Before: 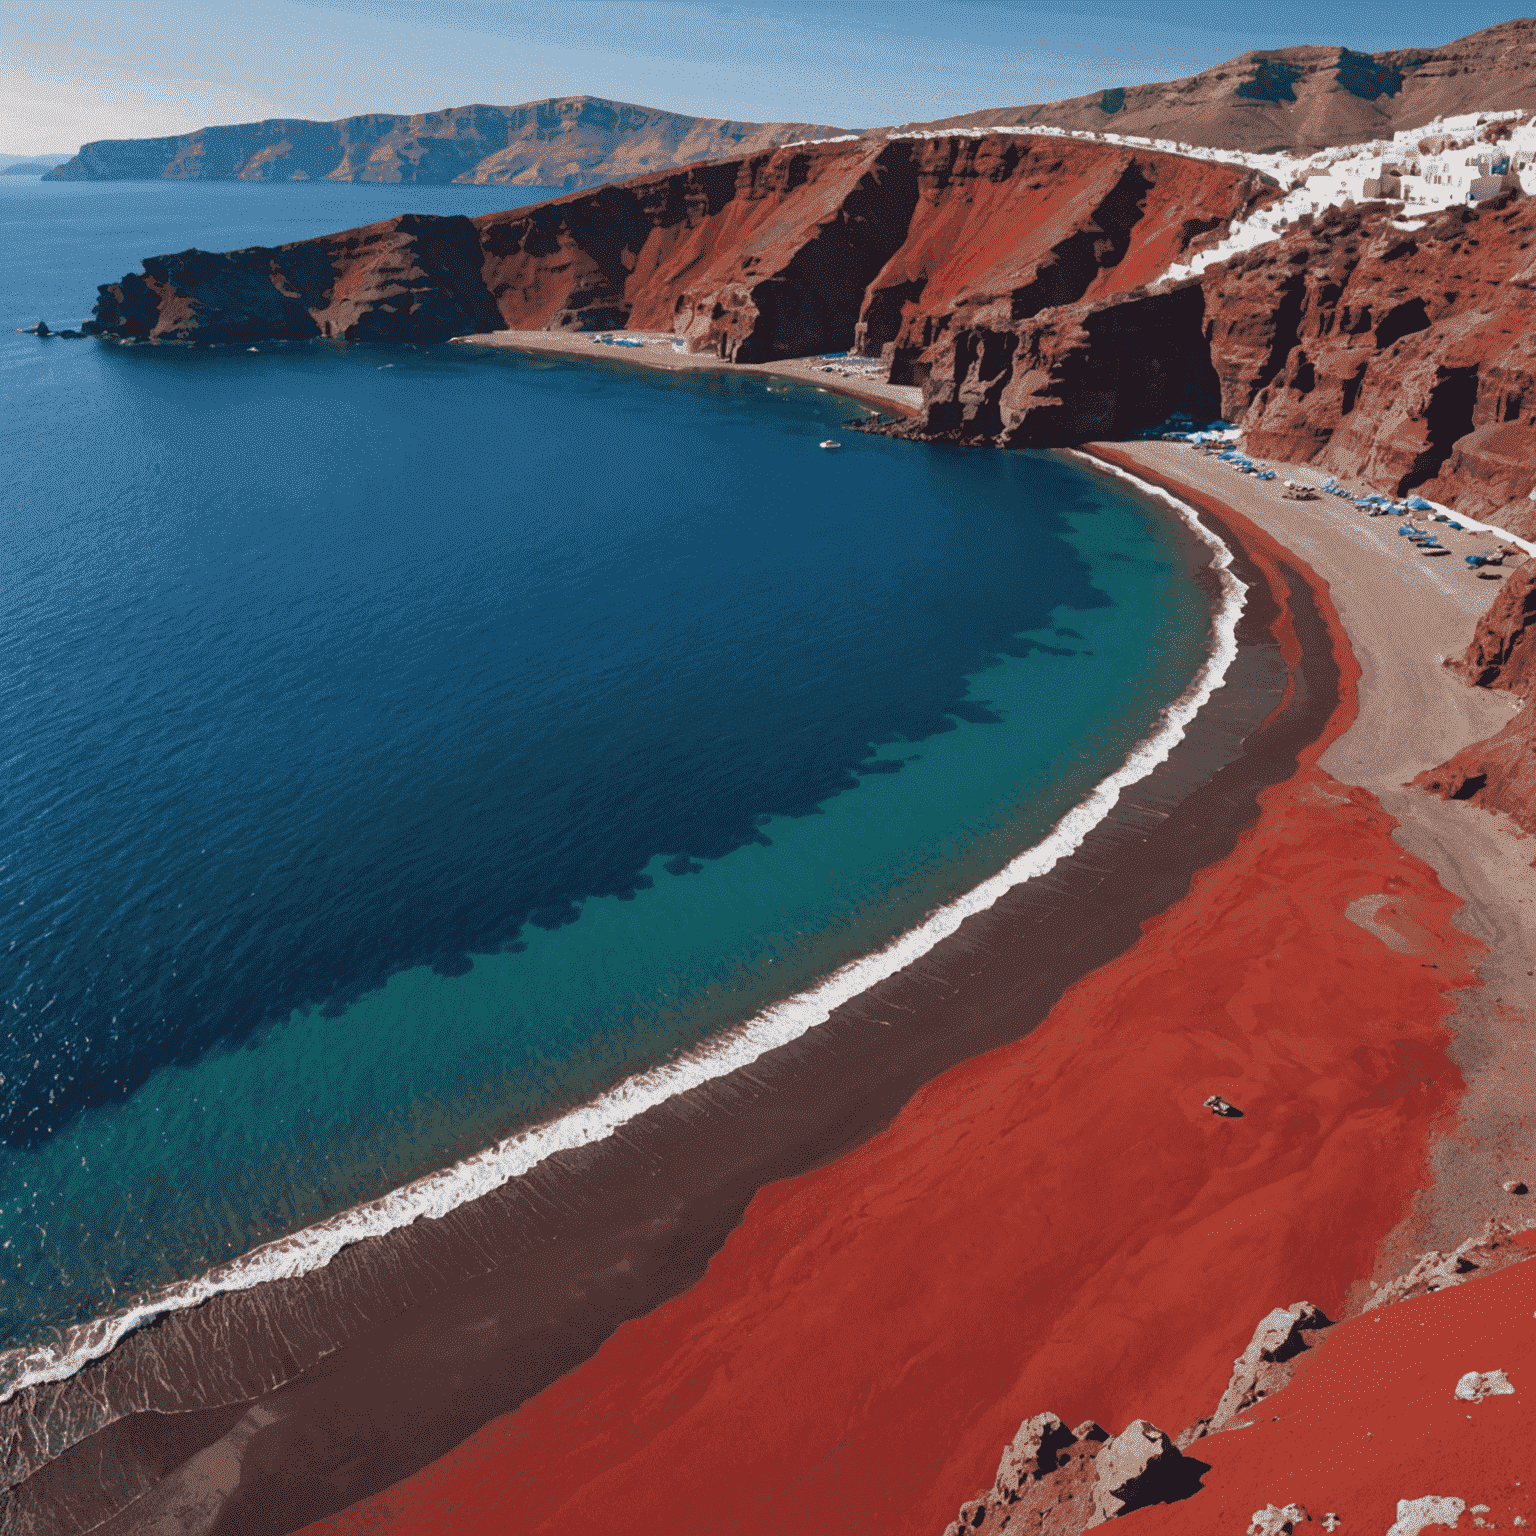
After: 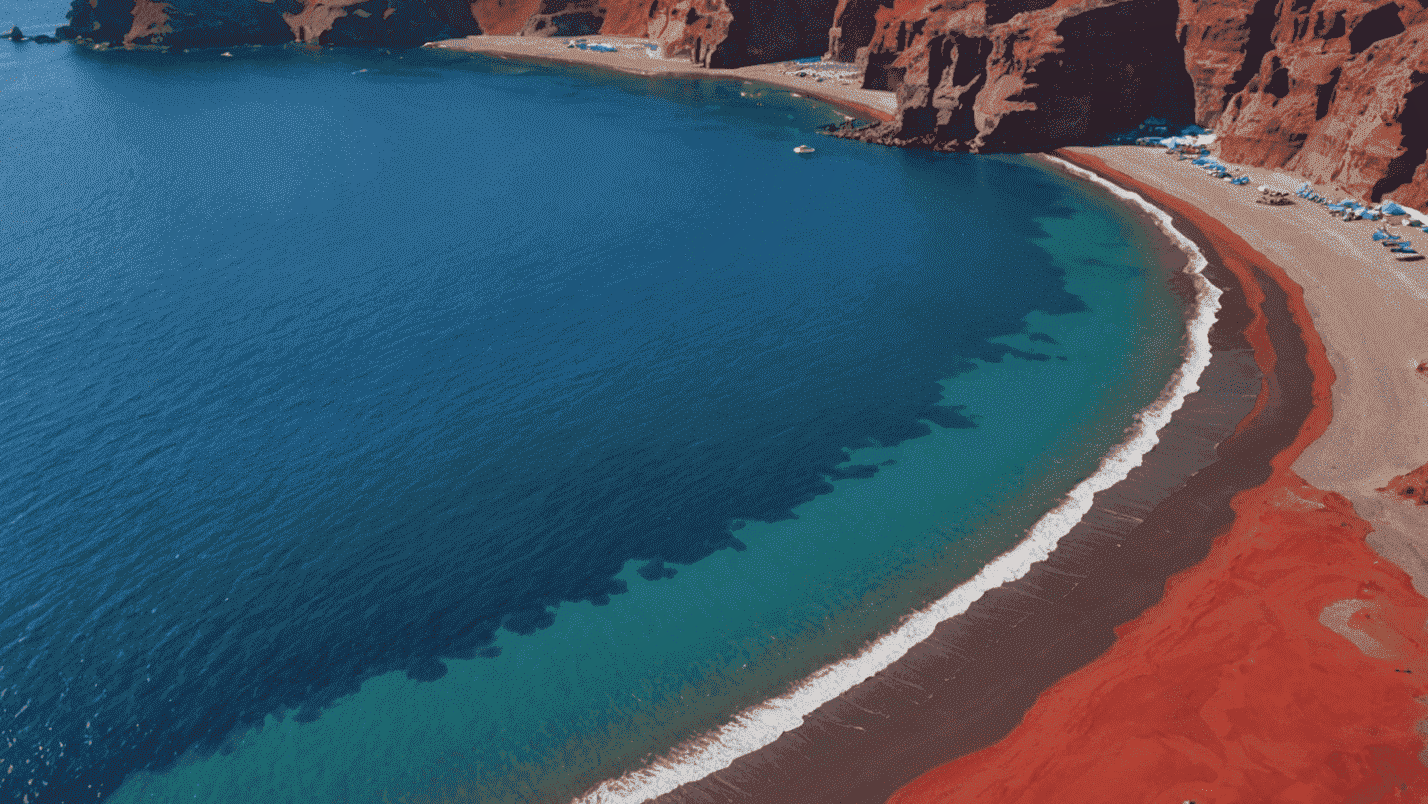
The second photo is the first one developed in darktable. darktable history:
crop: left 1.744%, top 19.225%, right 5.069%, bottom 28.357%
shadows and highlights: on, module defaults
